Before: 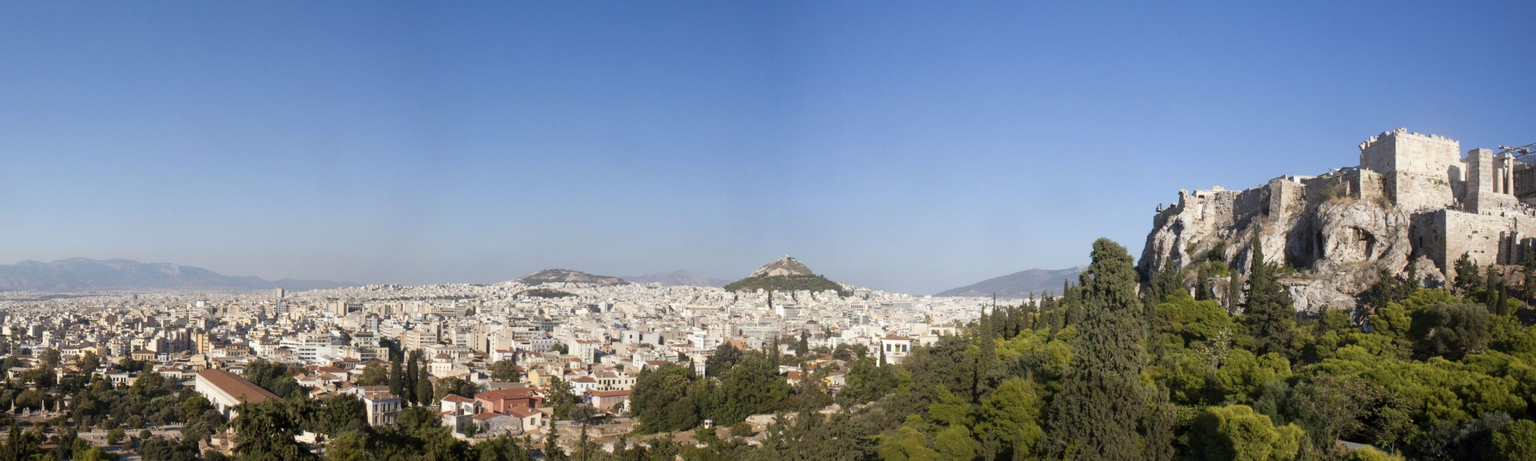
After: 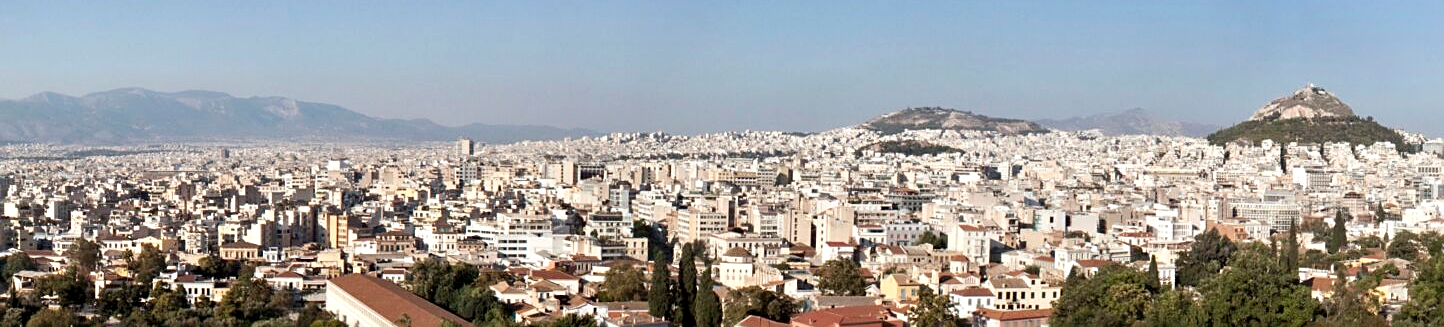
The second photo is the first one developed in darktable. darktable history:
shadows and highlights: shadows 12, white point adjustment 1.2, highlights -0.36, soften with gaussian
crop: top 44.483%, right 43.593%, bottom 12.892%
contrast equalizer: y [[0.531, 0.548, 0.559, 0.557, 0.544, 0.527], [0.5 ×6], [0.5 ×6], [0 ×6], [0 ×6]]
sharpen: on, module defaults
